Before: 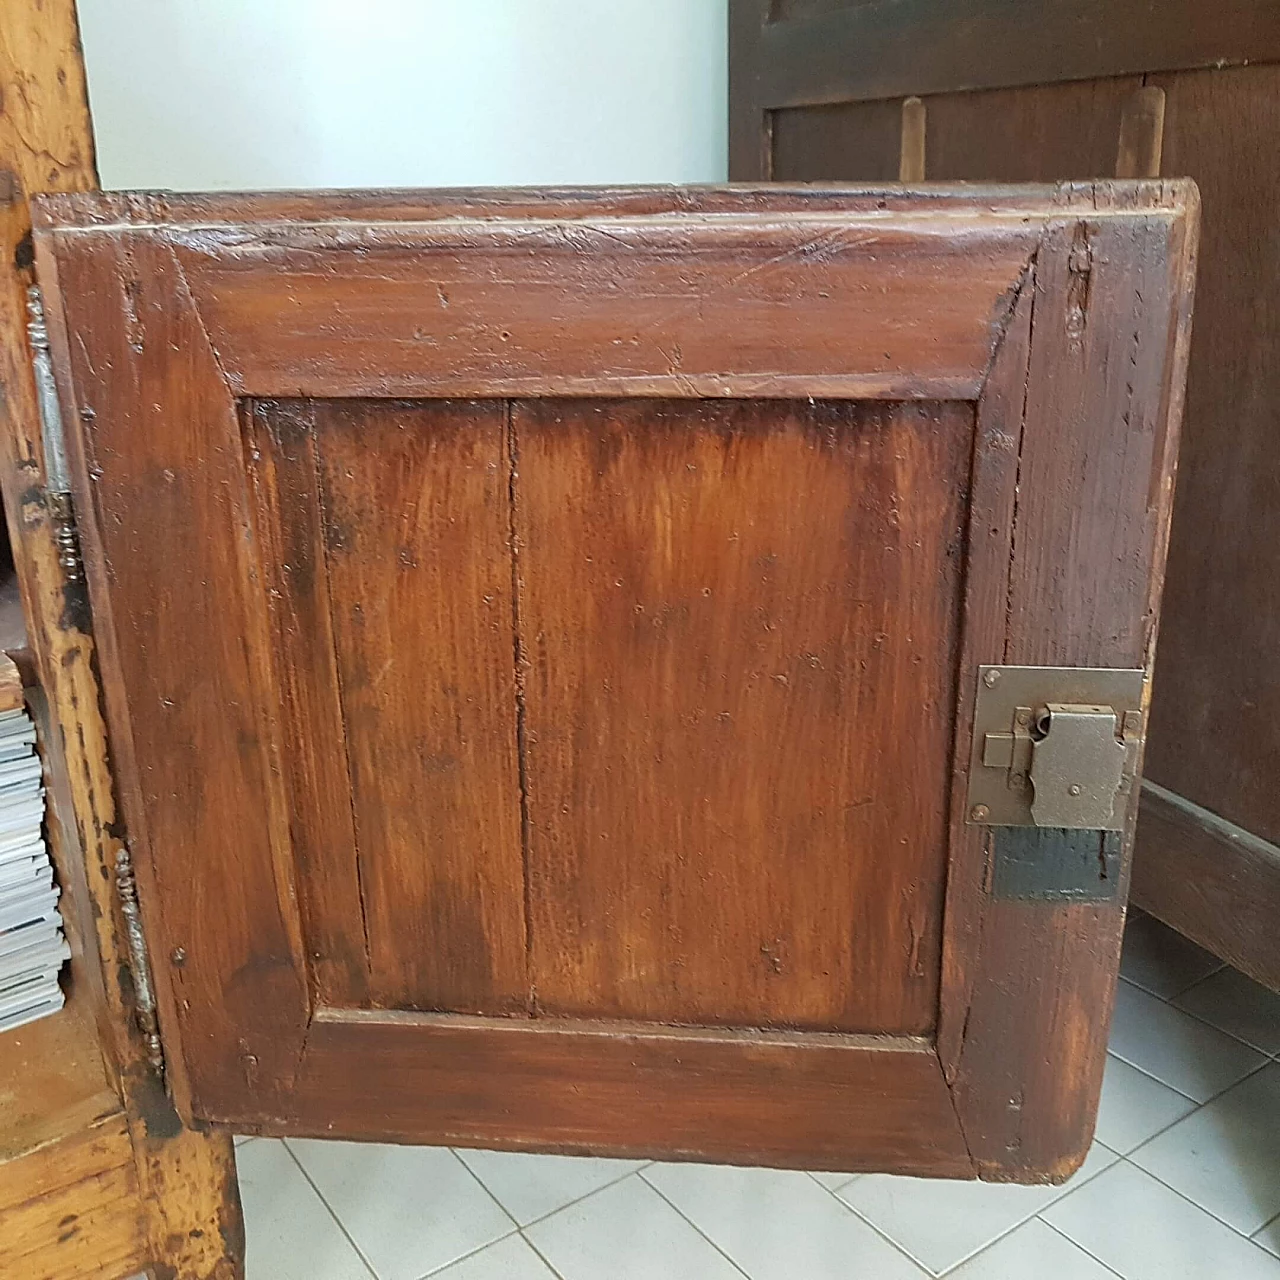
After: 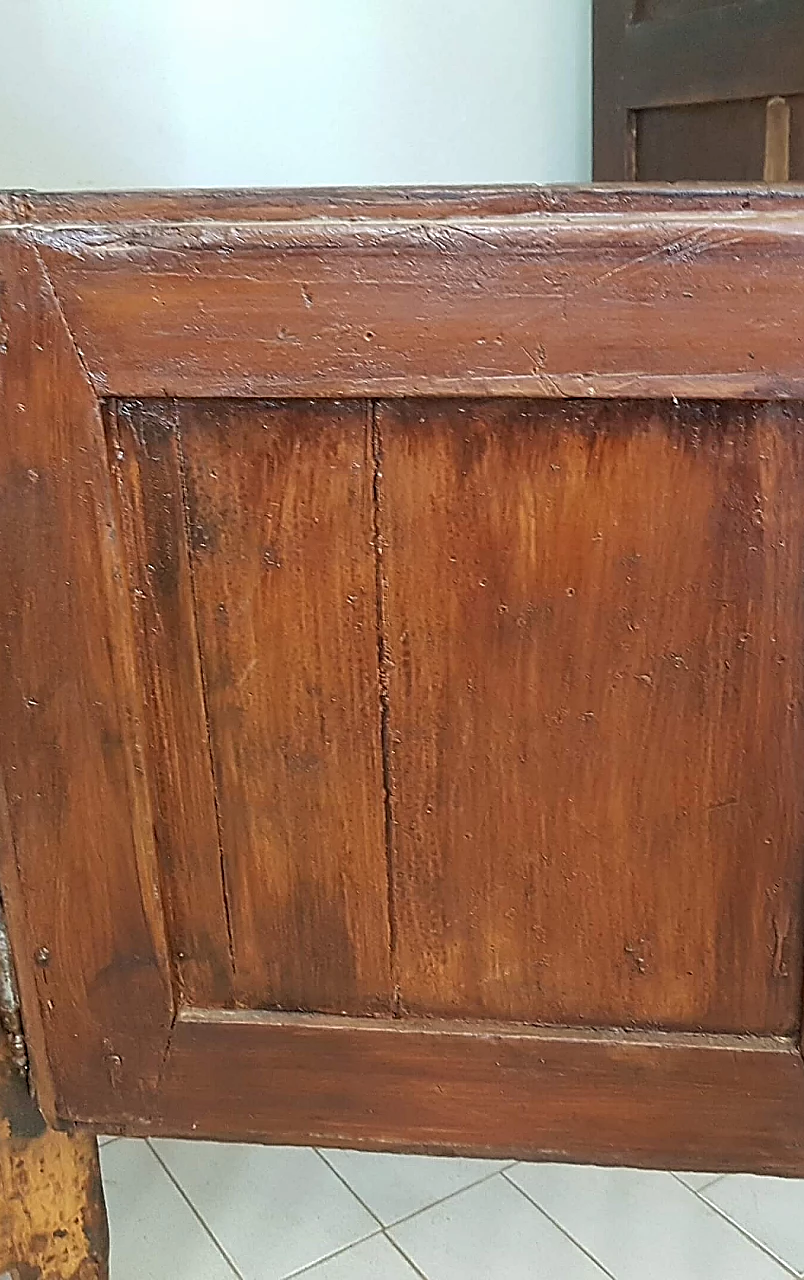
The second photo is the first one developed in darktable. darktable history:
crop: left 10.644%, right 26.528%
sharpen: on, module defaults
